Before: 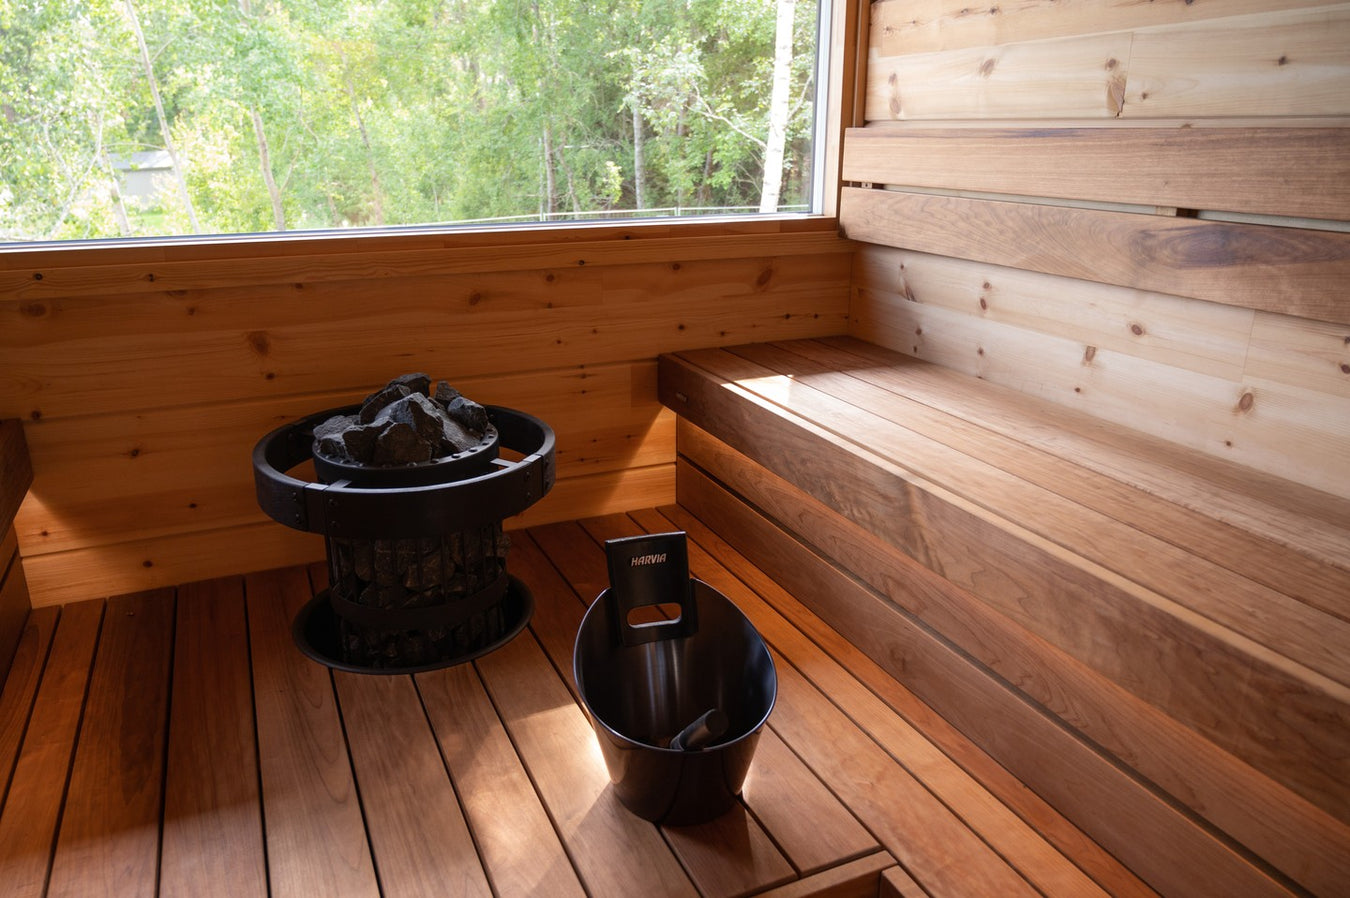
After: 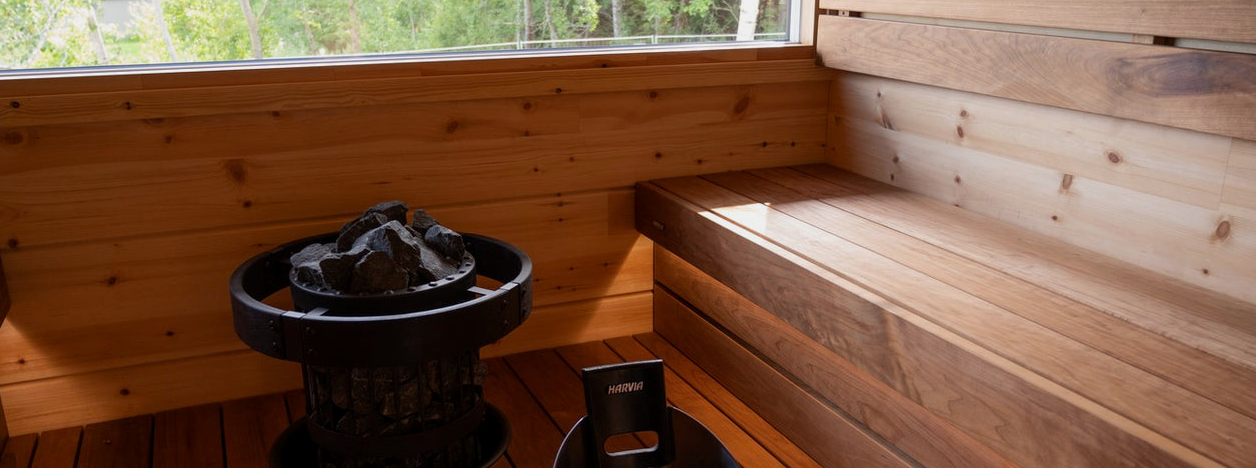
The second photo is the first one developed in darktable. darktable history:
crop: left 1.744%, top 19.225%, right 5.069%, bottom 28.357%
exposure: black level correction 0.001, exposure -0.2 EV, compensate highlight preservation false
